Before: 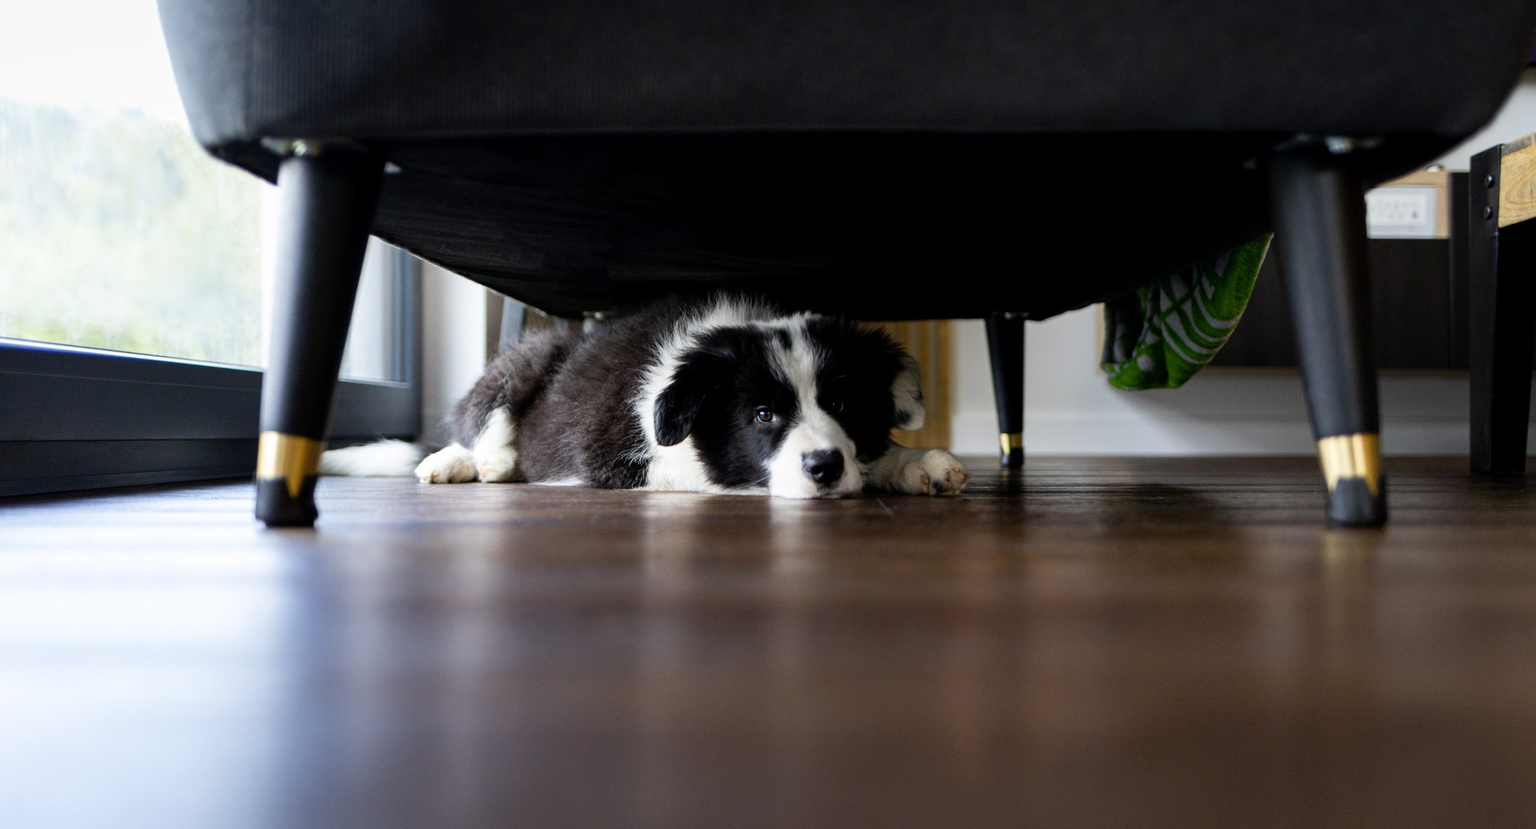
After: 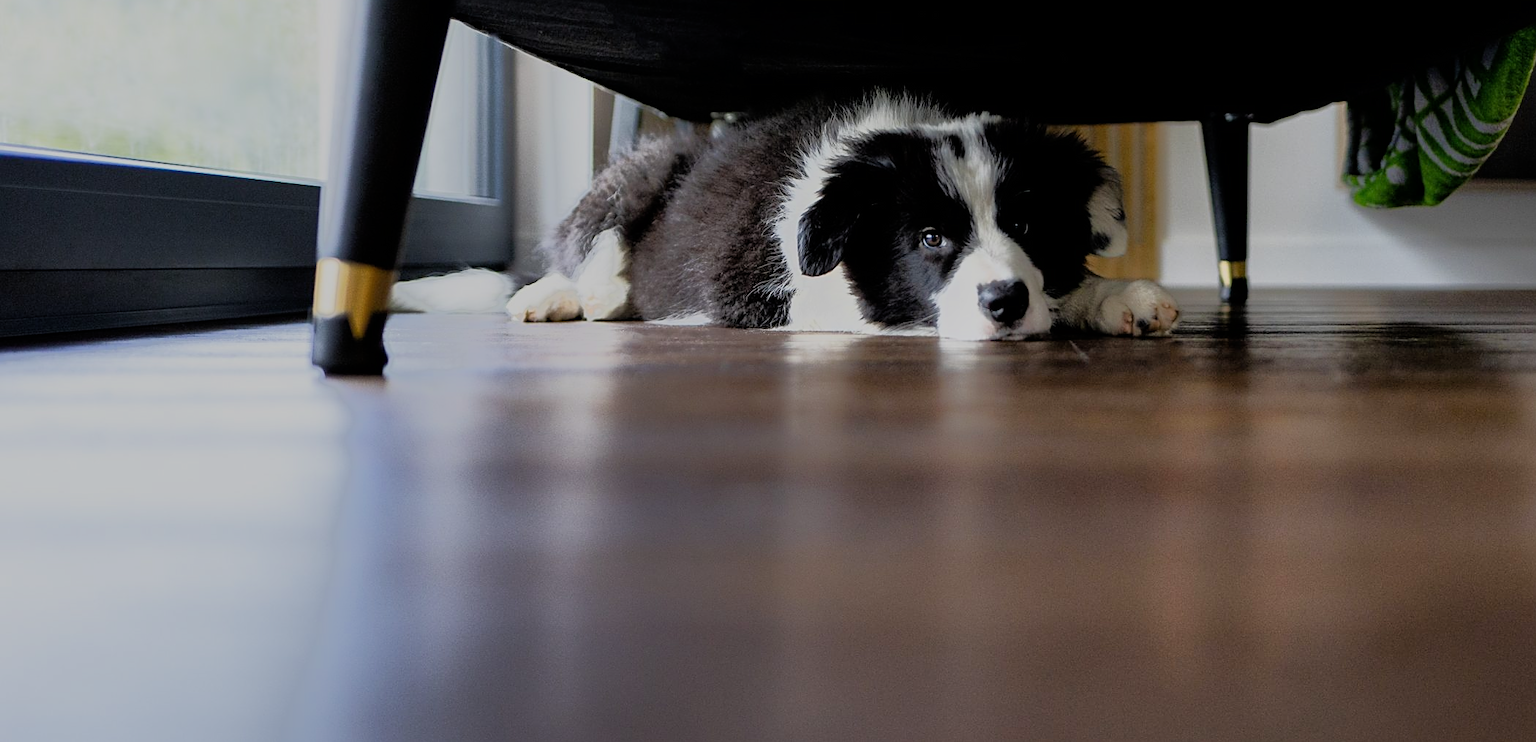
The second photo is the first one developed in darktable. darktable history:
crop: top 26.531%, right 17.959%
filmic rgb: black relative exposure -7.65 EV, white relative exposure 4.56 EV, hardness 3.61
sharpen: on, module defaults
tone equalizer: -7 EV -0.63 EV, -6 EV 1 EV, -5 EV -0.45 EV, -4 EV 0.43 EV, -3 EV 0.41 EV, -2 EV 0.15 EV, -1 EV -0.15 EV, +0 EV -0.39 EV, smoothing diameter 25%, edges refinement/feathering 10, preserve details guided filter
